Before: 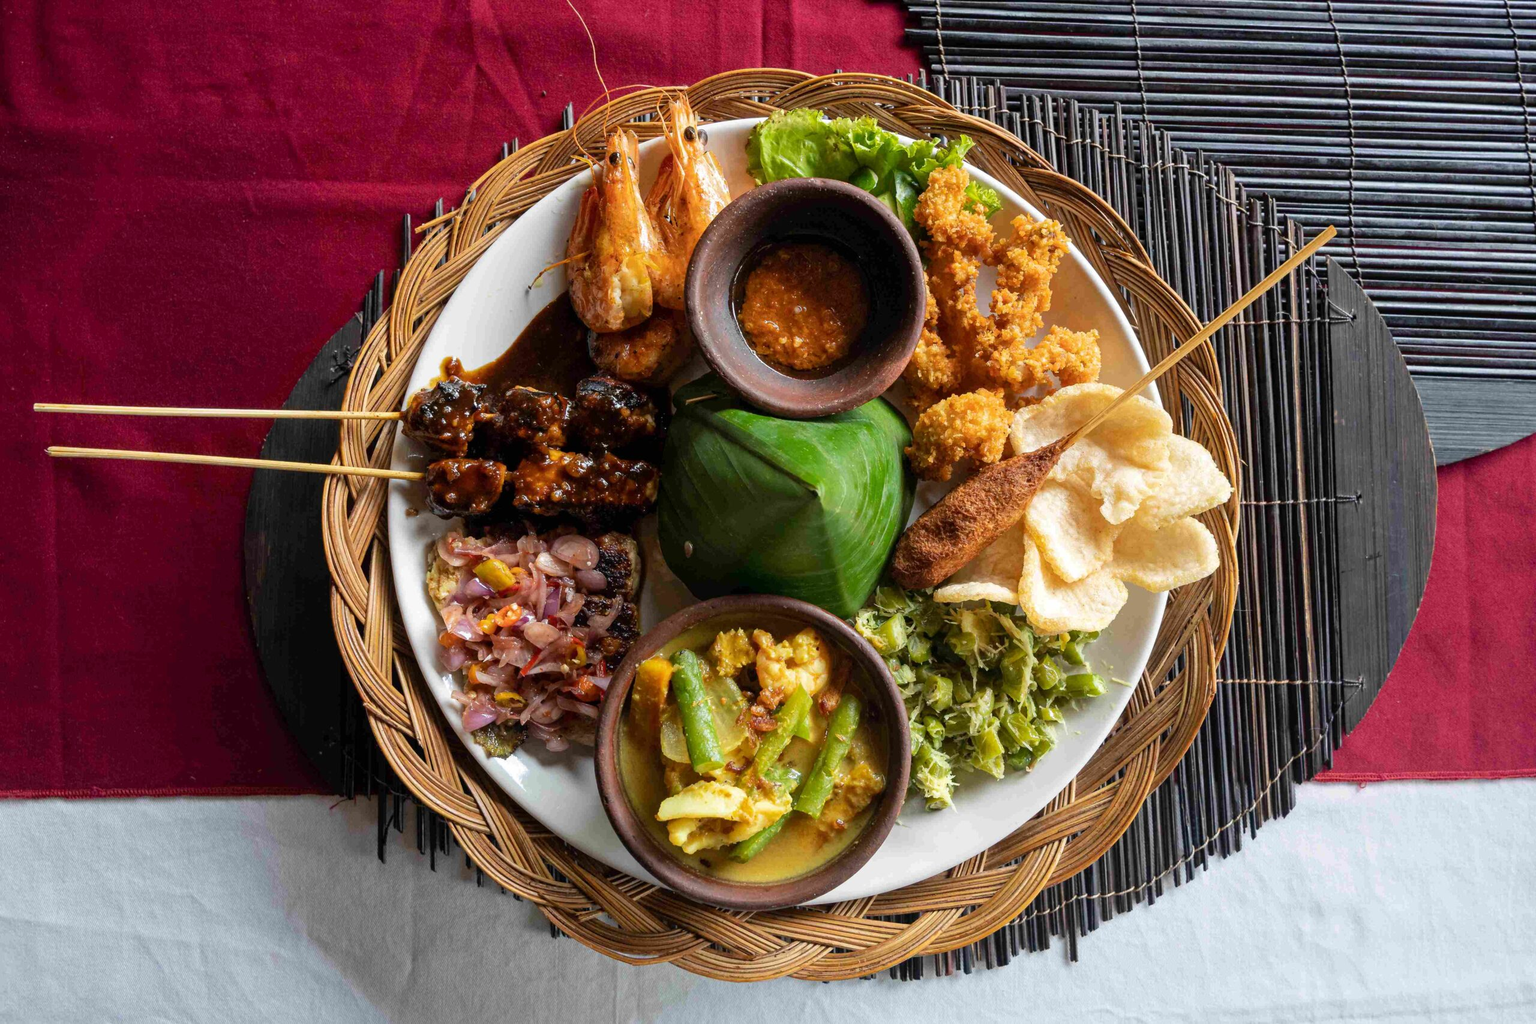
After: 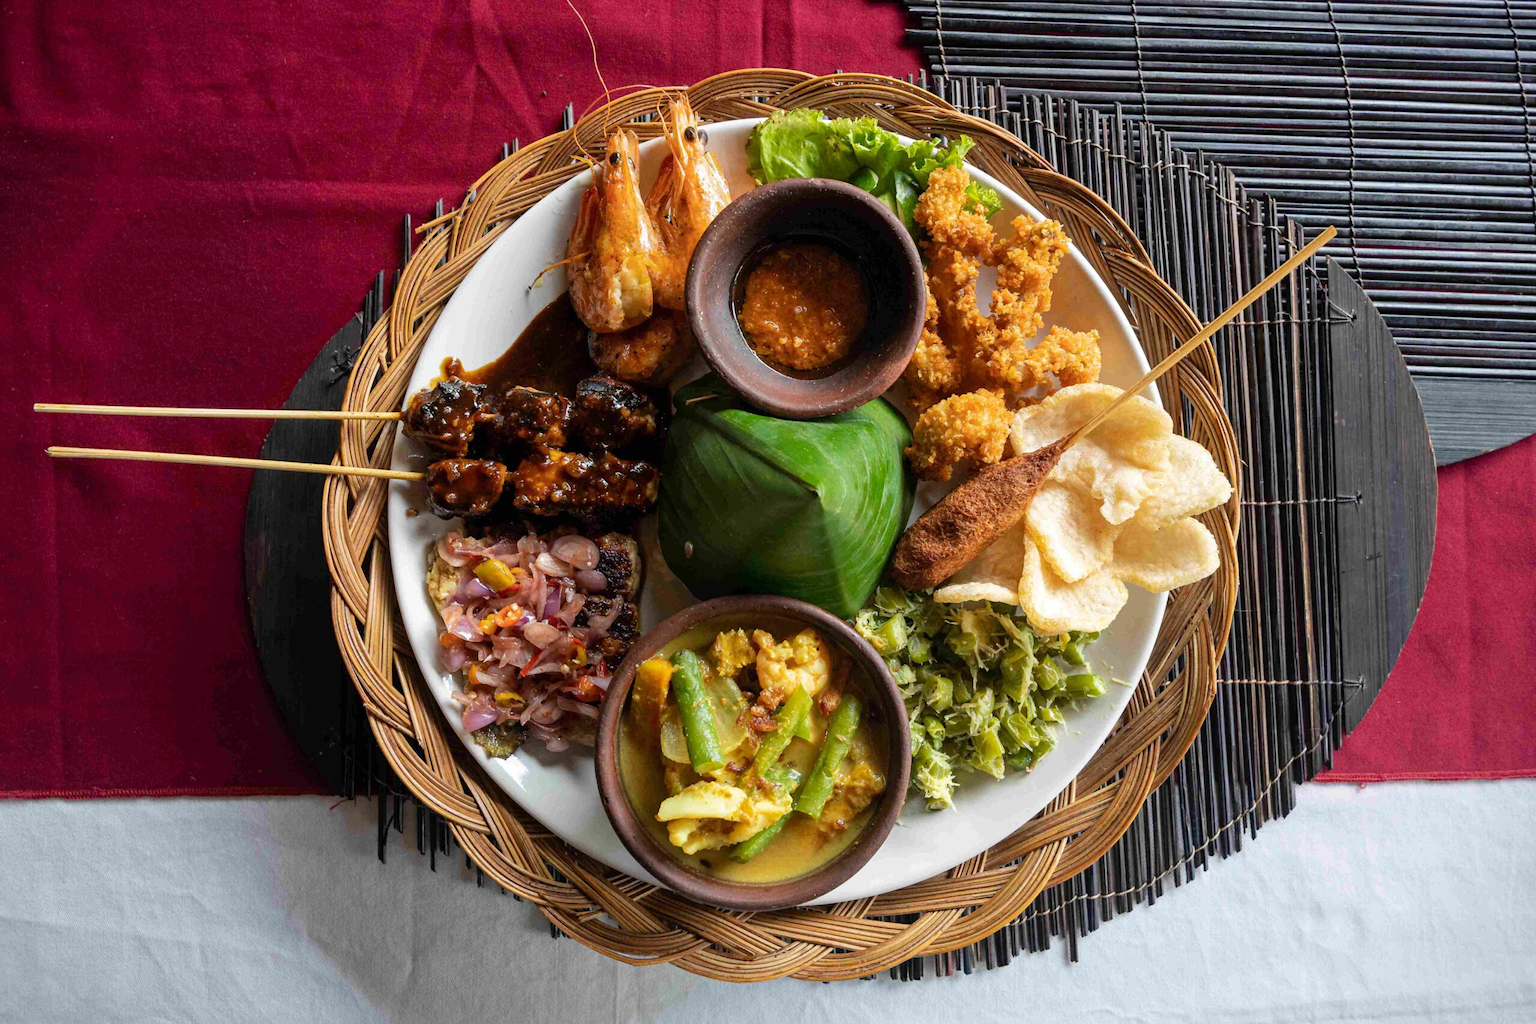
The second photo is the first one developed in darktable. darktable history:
vignetting: fall-off start 100.73%, fall-off radius 71.58%, brightness -0.561, saturation 0.003, width/height ratio 1.173
